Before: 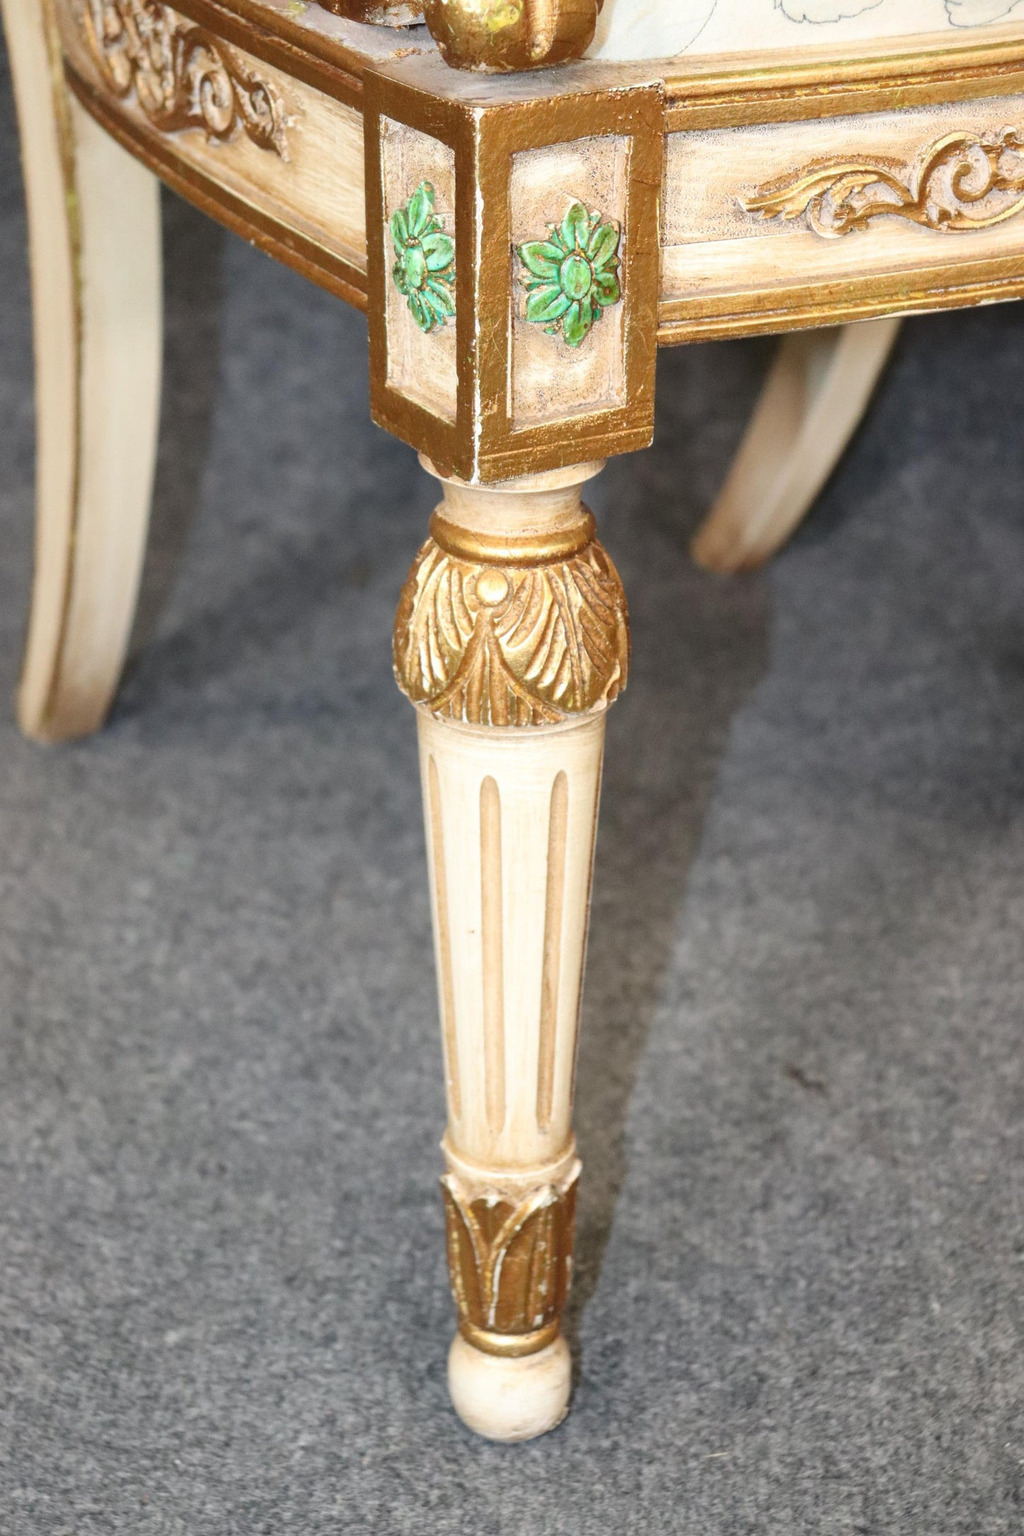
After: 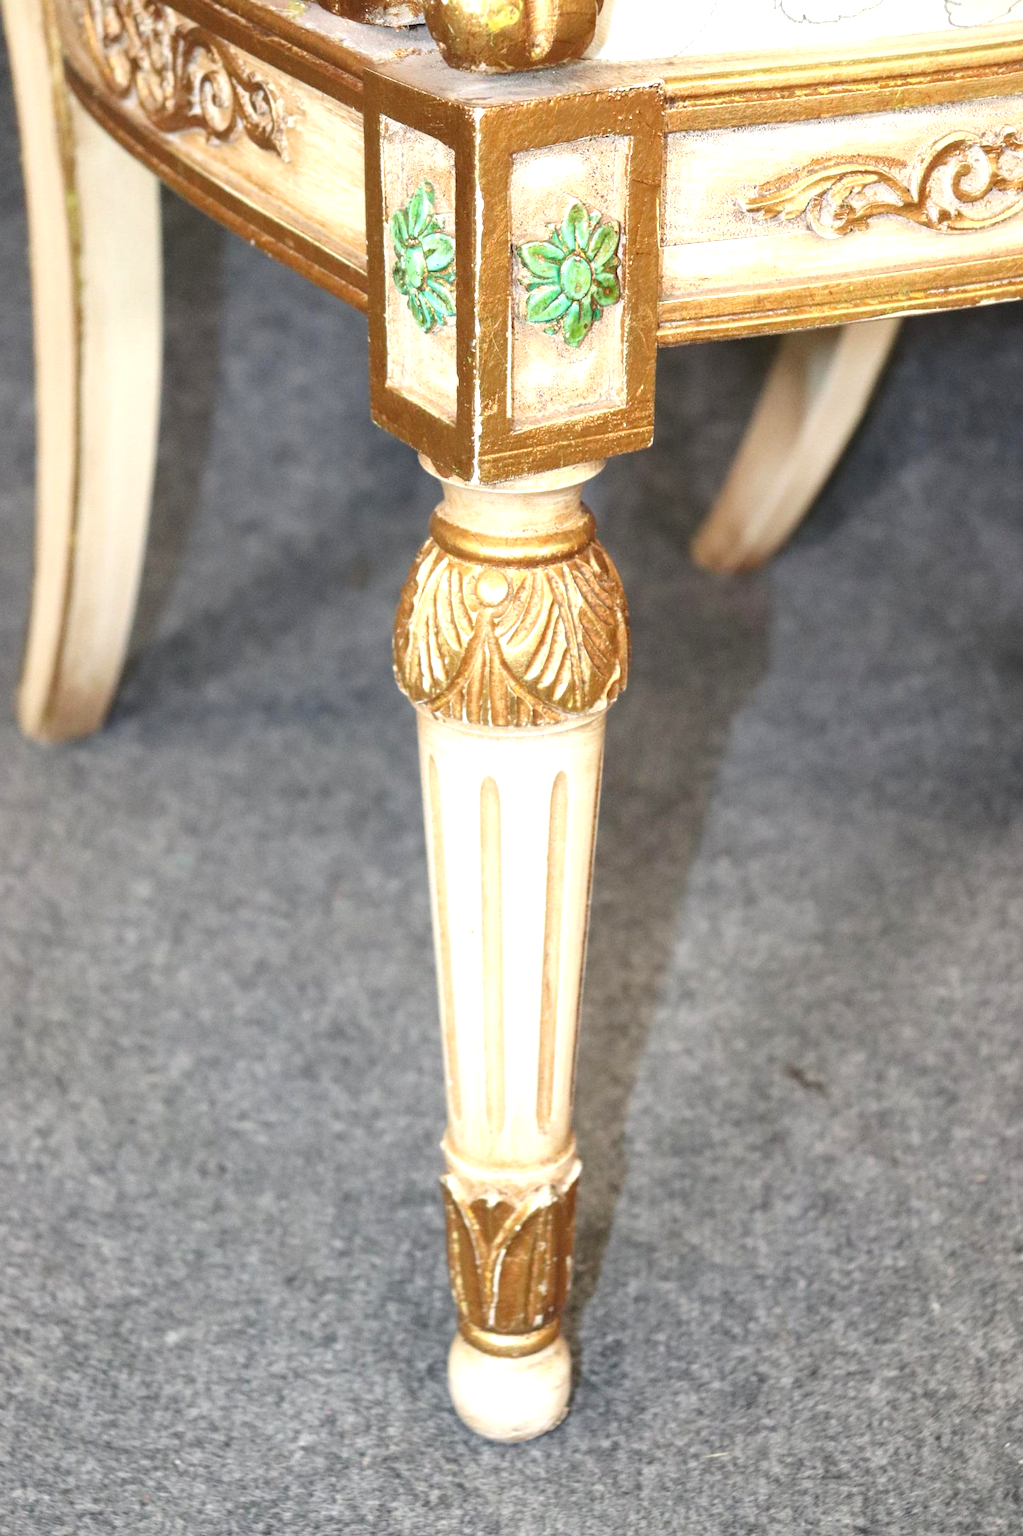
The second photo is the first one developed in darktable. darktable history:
exposure: exposure 0.505 EV, compensate highlight preservation false
